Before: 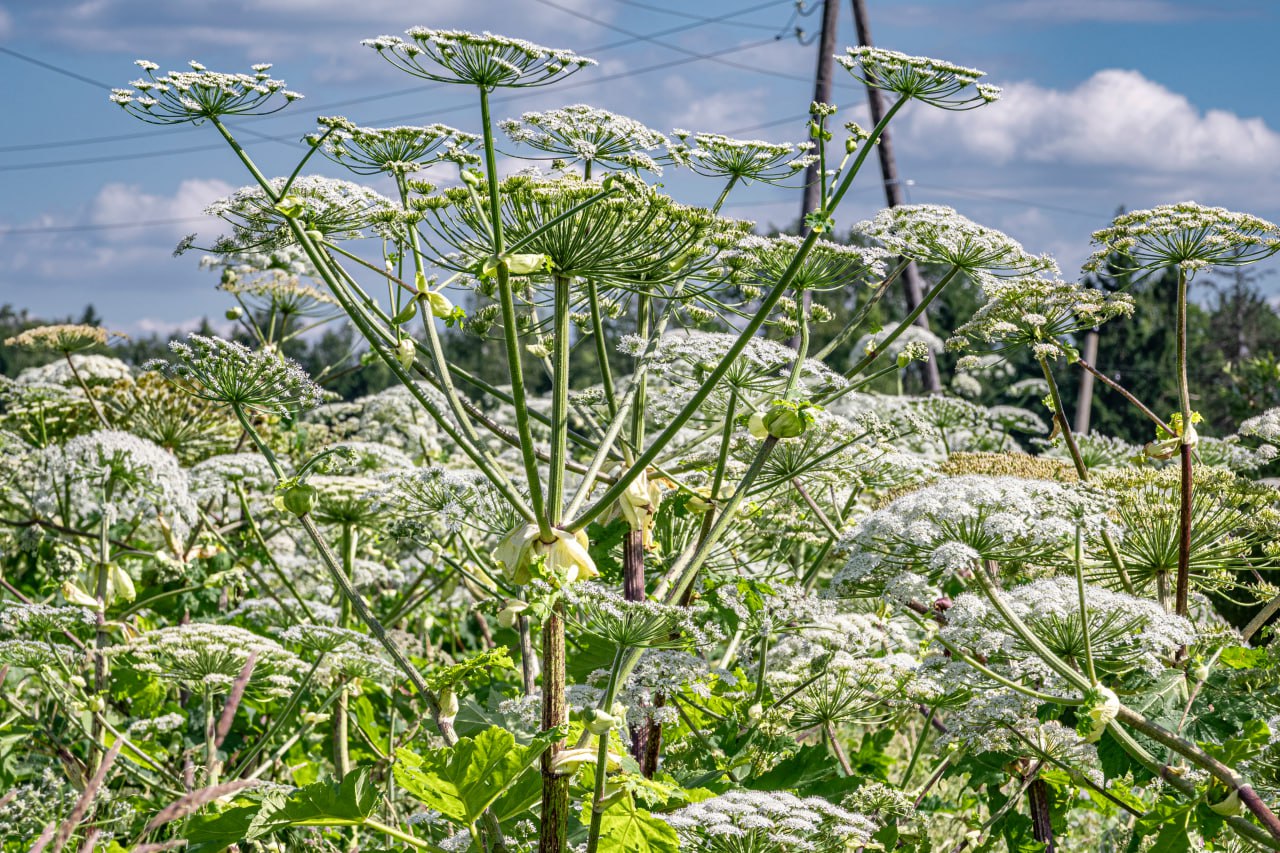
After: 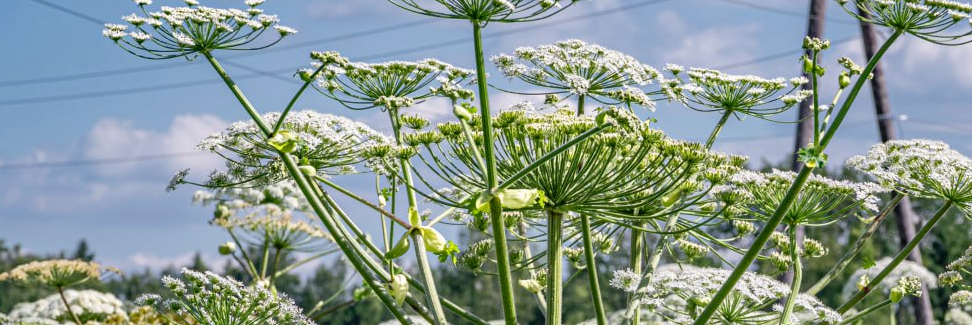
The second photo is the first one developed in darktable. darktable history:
crop: left 0.563%, top 7.63%, right 23.475%, bottom 54.234%
levels: levels [0, 0.478, 1]
